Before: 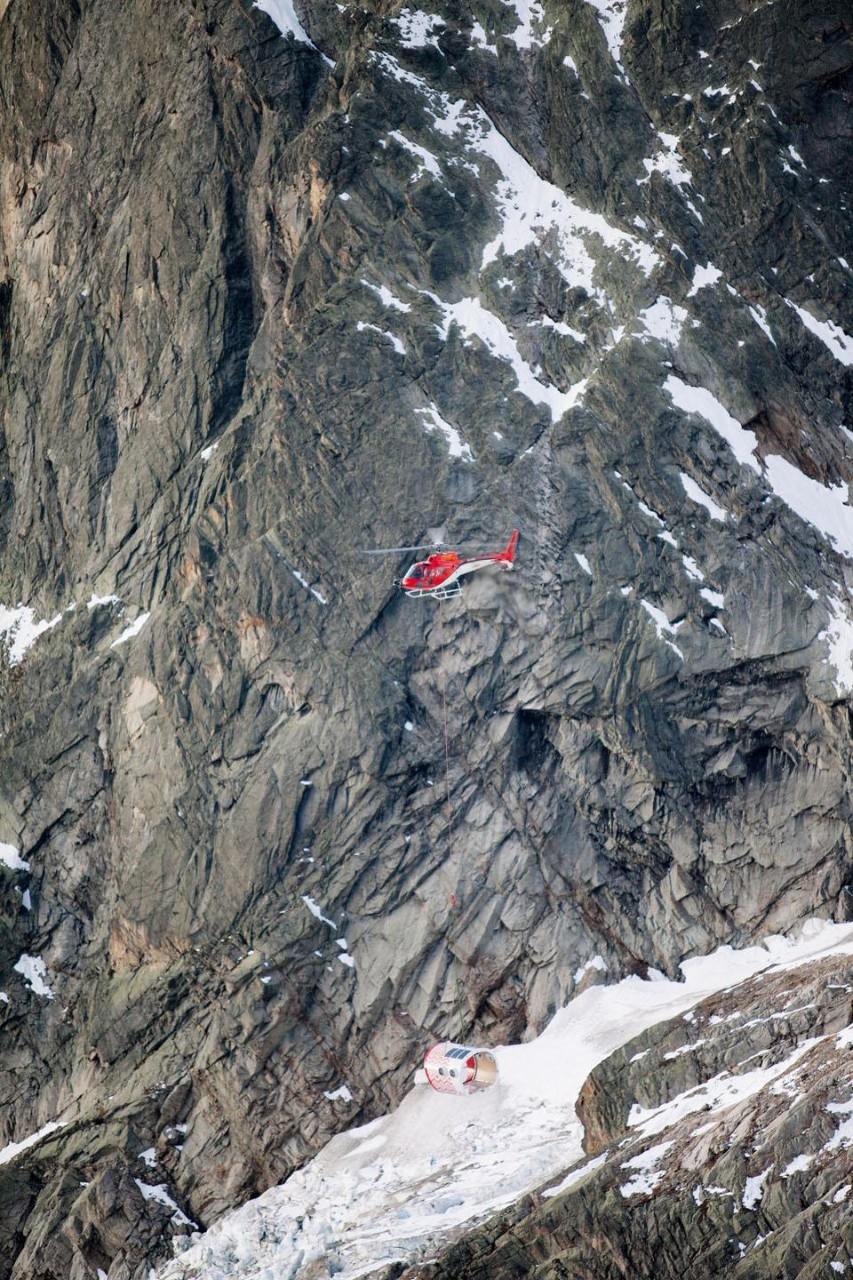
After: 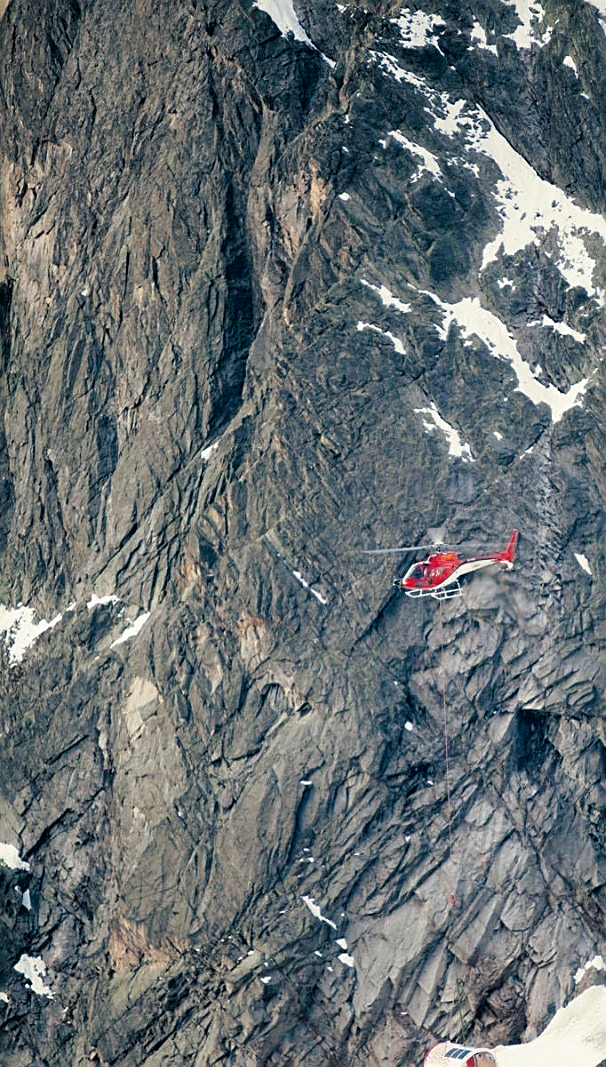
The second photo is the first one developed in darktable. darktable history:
shadows and highlights: low approximation 0.01, soften with gaussian
split-toning: shadows › hue 216°, shadows › saturation 1, highlights › hue 57.6°, balance -33.4
sharpen: amount 0.55
color balance rgb: perceptual saturation grading › global saturation -1%
crop: right 28.885%, bottom 16.626%
